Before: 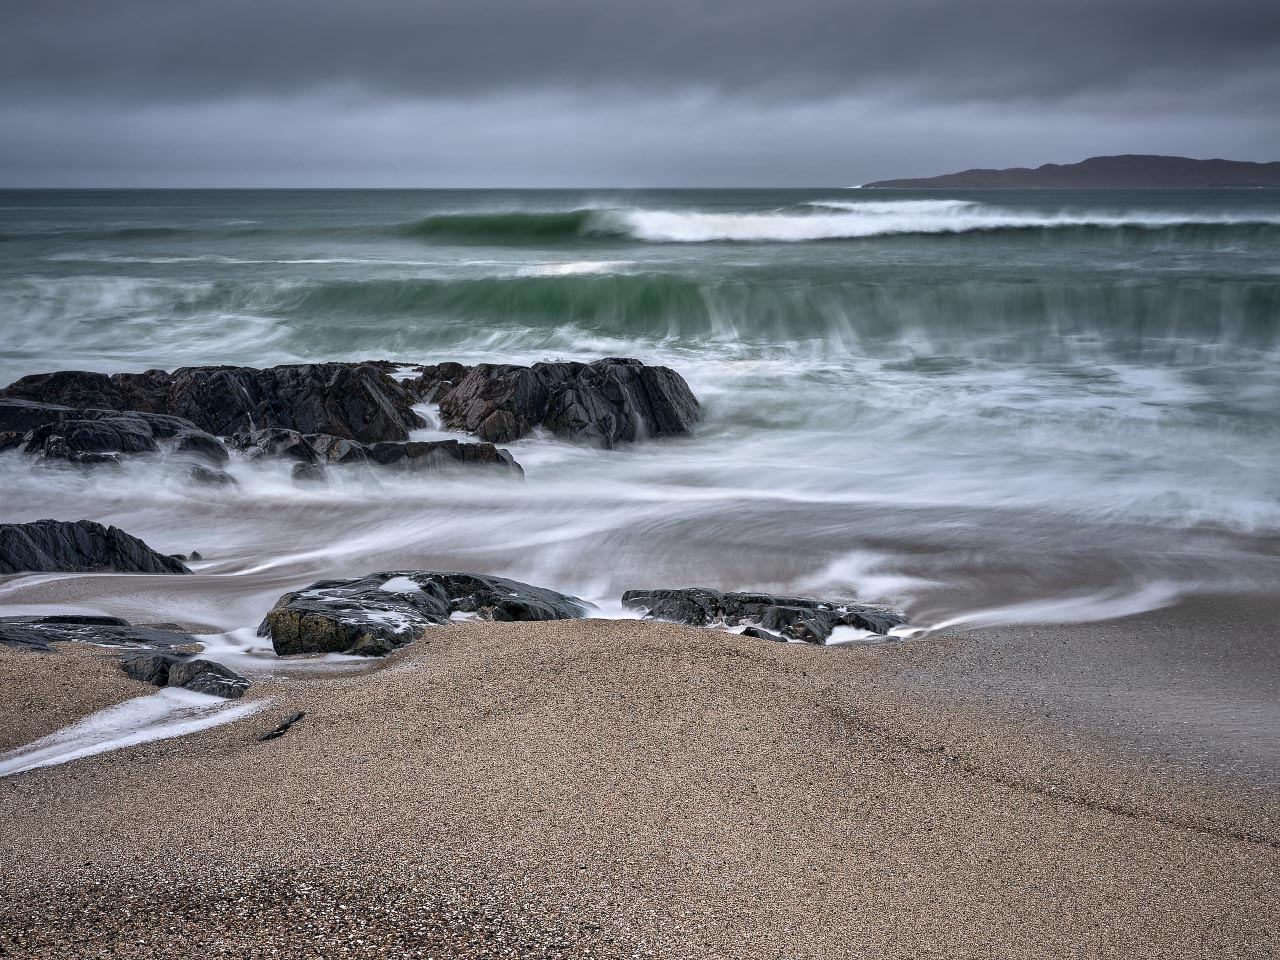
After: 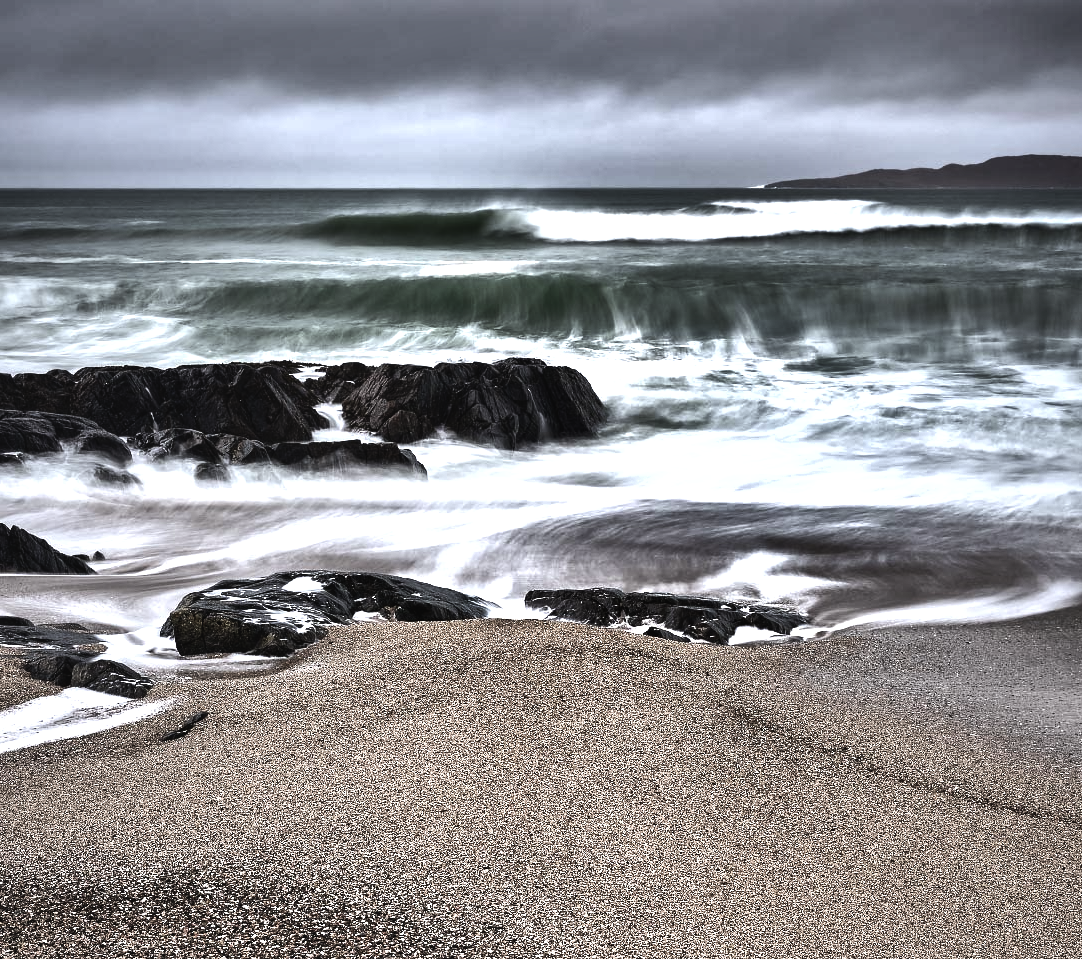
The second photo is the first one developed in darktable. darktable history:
shadows and highlights: shadows 24.68, highlights -78.89, soften with gaussian
crop: left 7.602%, right 7.815%
tone equalizer: -8 EV -0.712 EV, -7 EV -0.703 EV, -6 EV -0.566 EV, -5 EV -0.399 EV, -3 EV 0.386 EV, -2 EV 0.6 EV, -1 EV 0.684 EV, +0 EV 0.723 EV, edges refinement/feathering 500, mask exposure compensation -1.57 EV, preserve details no
color balance rgb: power › luminance -3.77%, power › chroma 0.566%, power › hue 42.59°, global offset › luminance 0.253%, perceptual saturation grading › global saturation 19.367%, perceptual brilliance grading › highlights 18.129%, perceptual brilliance grading › mid-tones 32.453%, perceptual brilliance grading › shadows -31.419%
contrast brightness saturation: contrast -0.053, saturation -0.397
